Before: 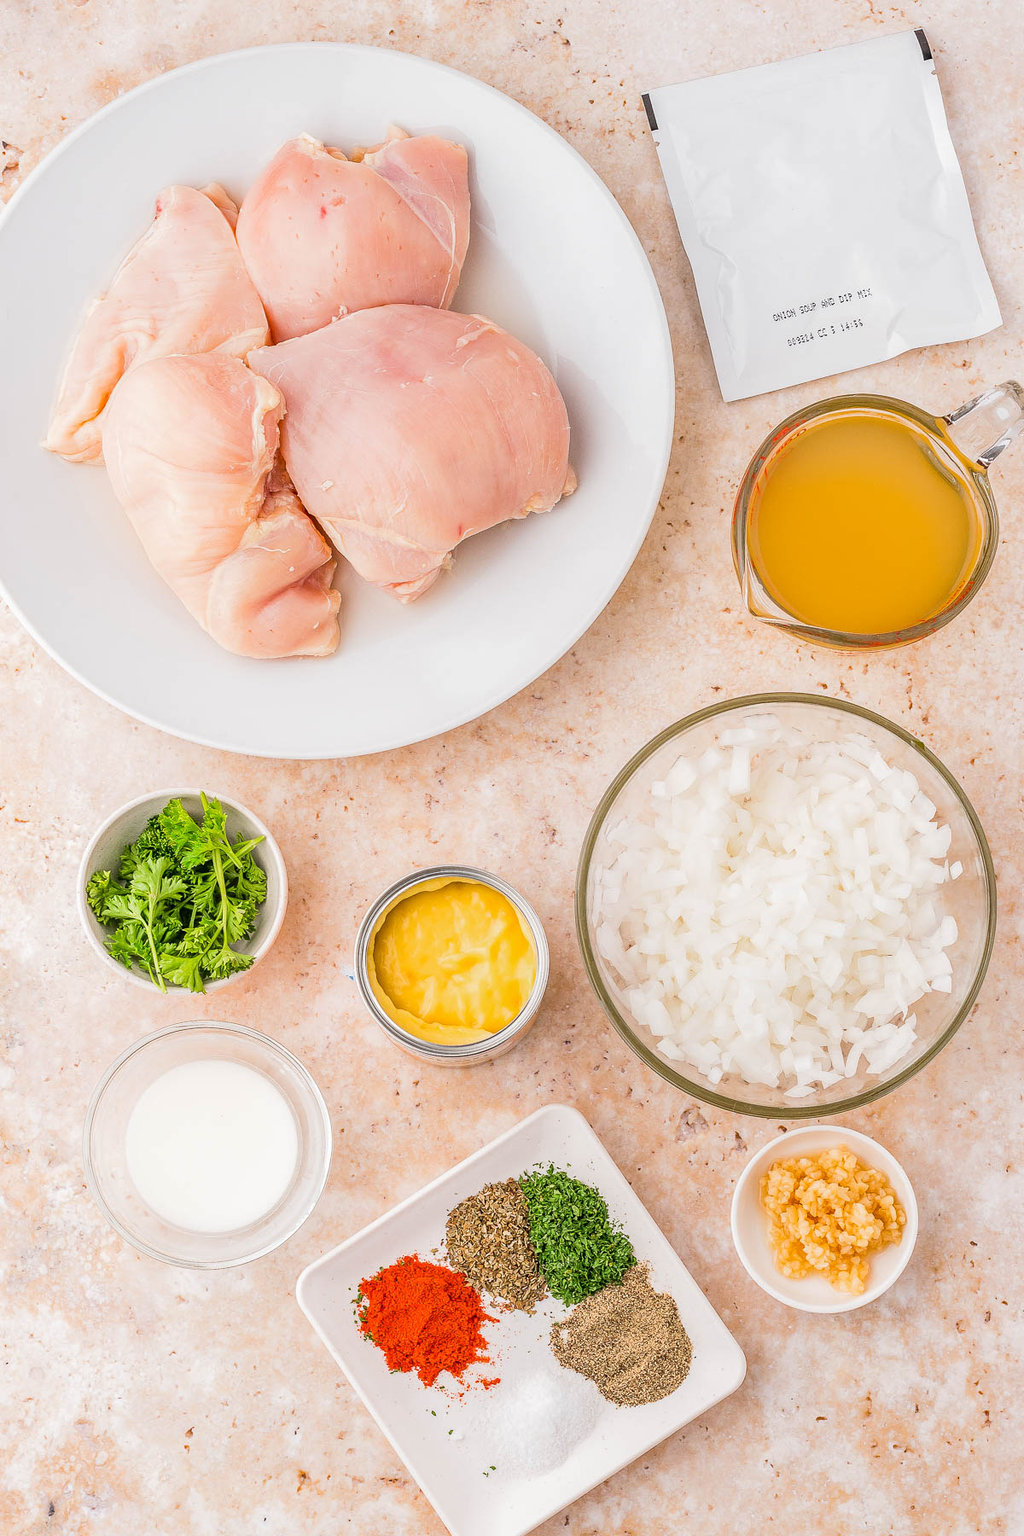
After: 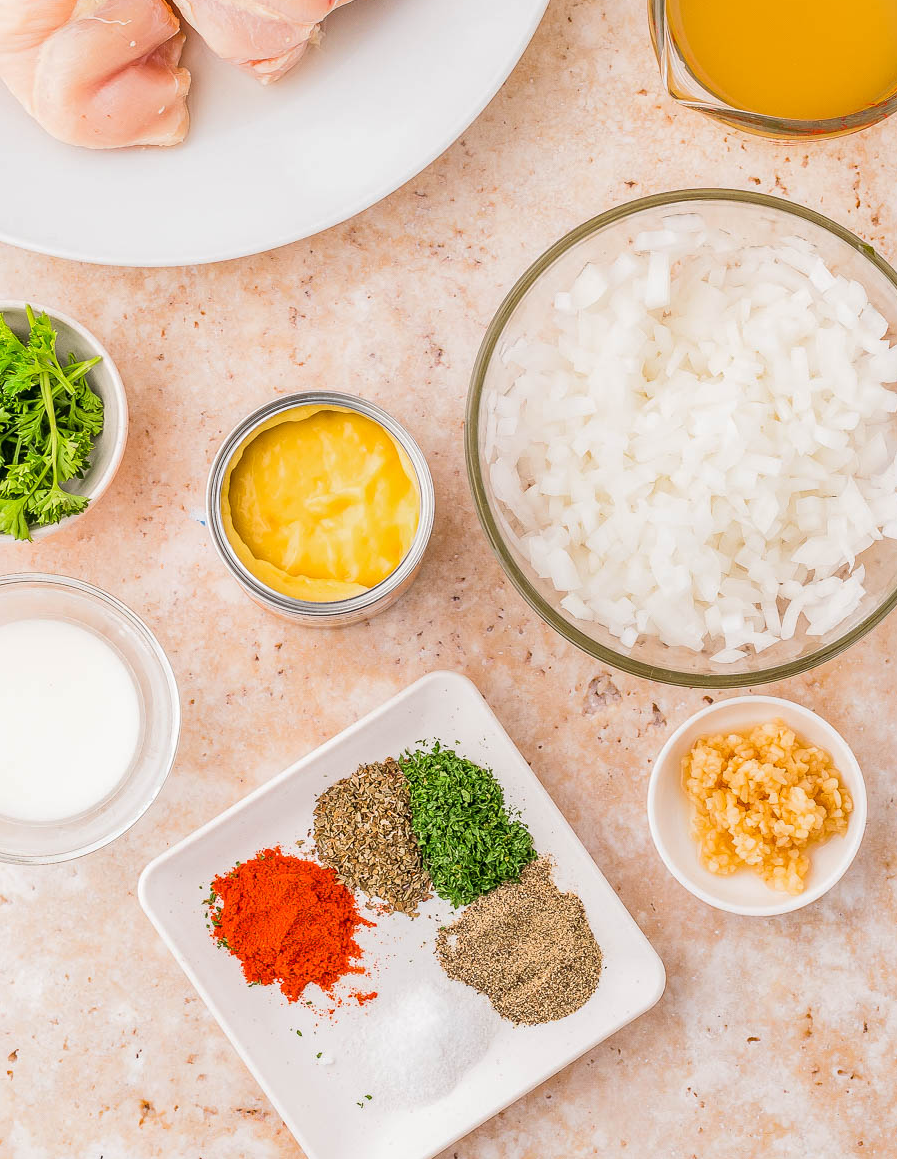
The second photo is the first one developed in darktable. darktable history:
crop and rotate: left 17.422%, top 34.623%, right 7.781%, bottom 0.936%
